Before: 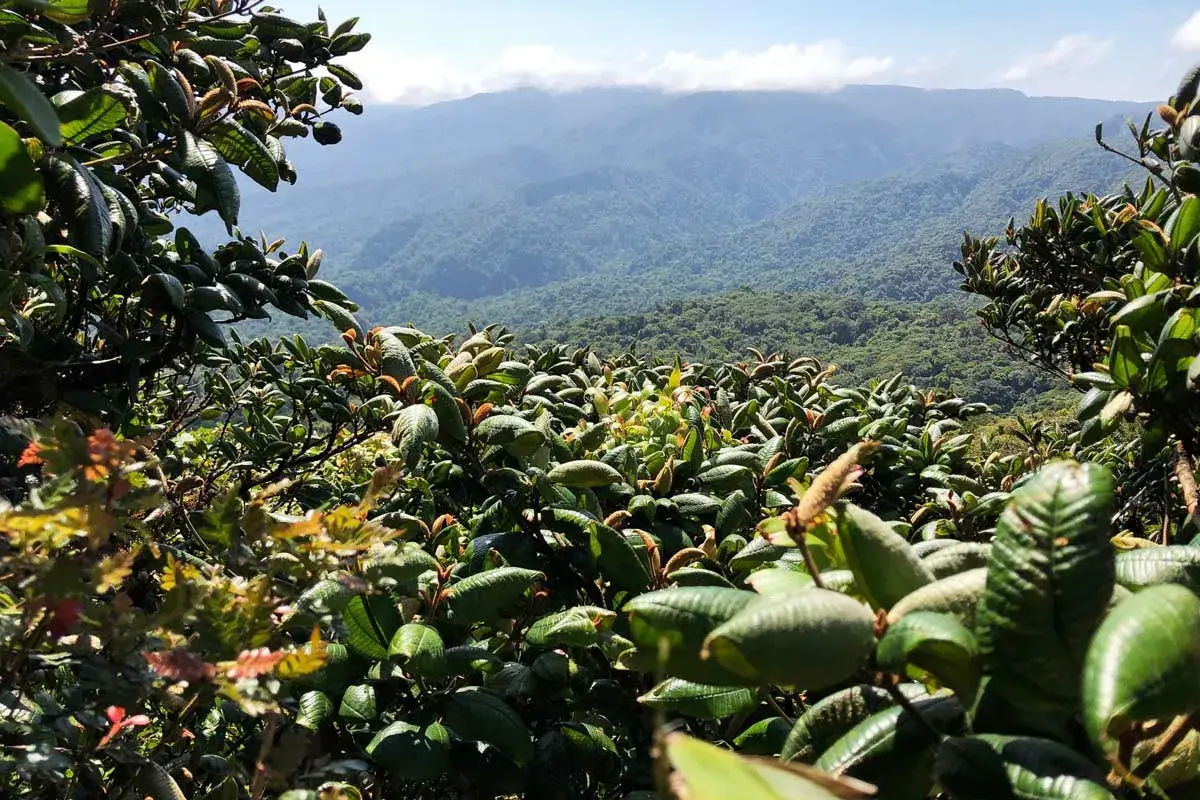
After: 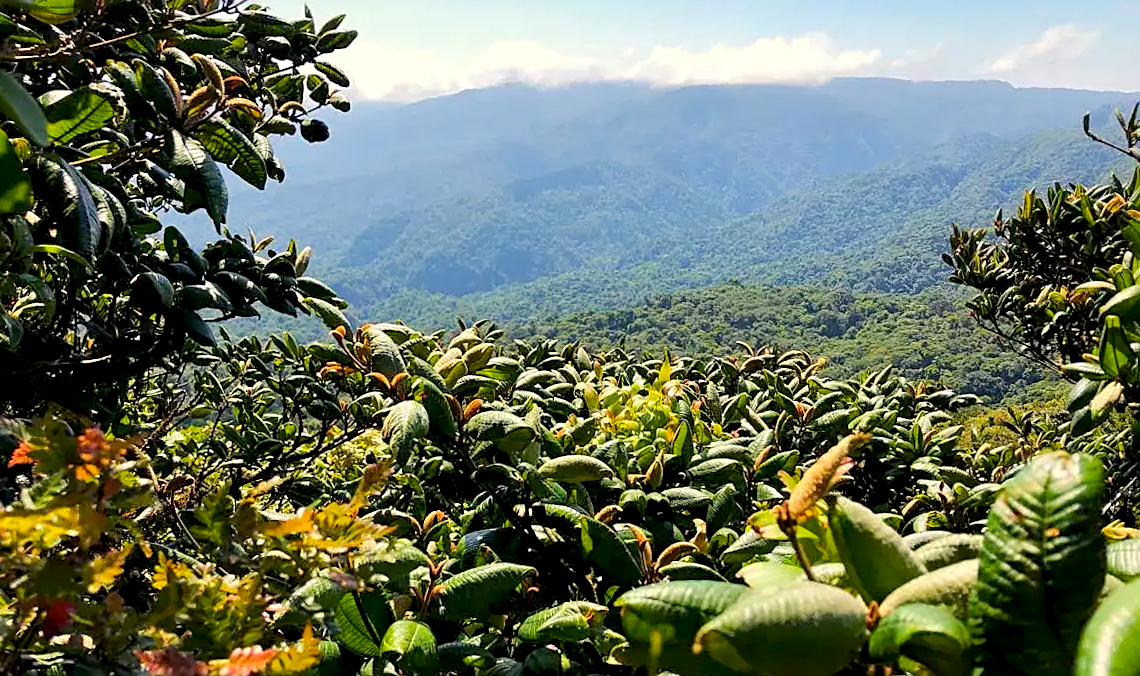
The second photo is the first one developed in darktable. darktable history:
crop and rotate: angle 0.517°, left 0.213%, right 3.435%, bottom 14.348%
local contrast: mode bilateral grid, contrast 19, coarseness 50, detail 120%, midtone range 0.2
sharpen: on, module defaults
color balance rgb: highlights gain › chroma 3.071%, highlights gain › hue 77.33°, global offset › luminance -0.507%, perceptual saturation grading › global saturation 9.807%, perceptual brilliance grading › mid-tones 10.944%, perceptual brilliance grading › shadows 14.165%, global vibrance 34.661%
